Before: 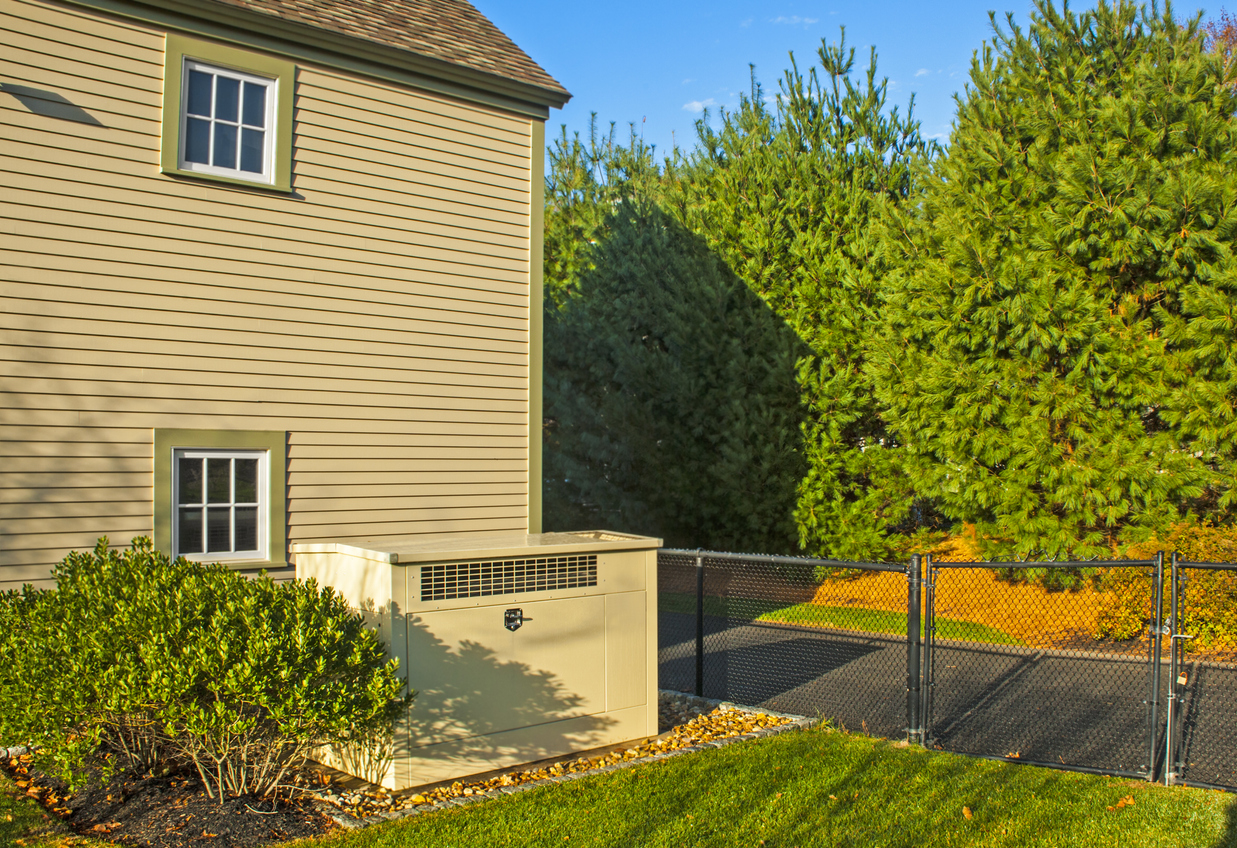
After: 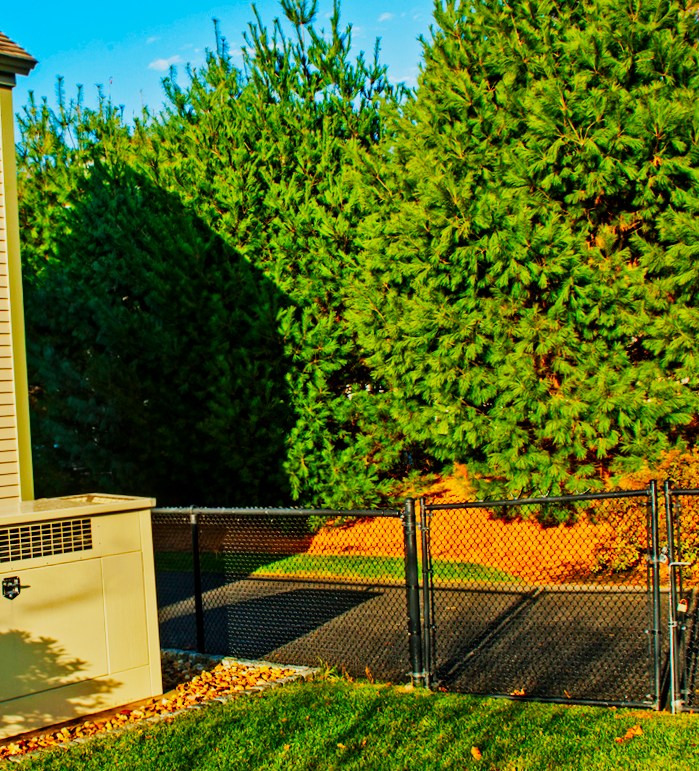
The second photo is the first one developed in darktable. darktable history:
crop: left 41.402%
rotate and perspective: rotation -3.52°, crop left 0.036, crop right 0.964, crop top 0.081, crop bottom 0.919
contrast brightness saturation: saturation 0.5
local contrast: mode bilateral grid, contrast 28, coarseness 16, detail 115%, midtone range 0.2
sigmoid: contrast 1.8, skew -0.2, preserve hue 0%, red attenuation 0.1, red rotation 0.035, green attenuation 0.1, green rotation -0.017, blue attenuation 0.15, blue rotation -0.052, base primaries Rec2020
